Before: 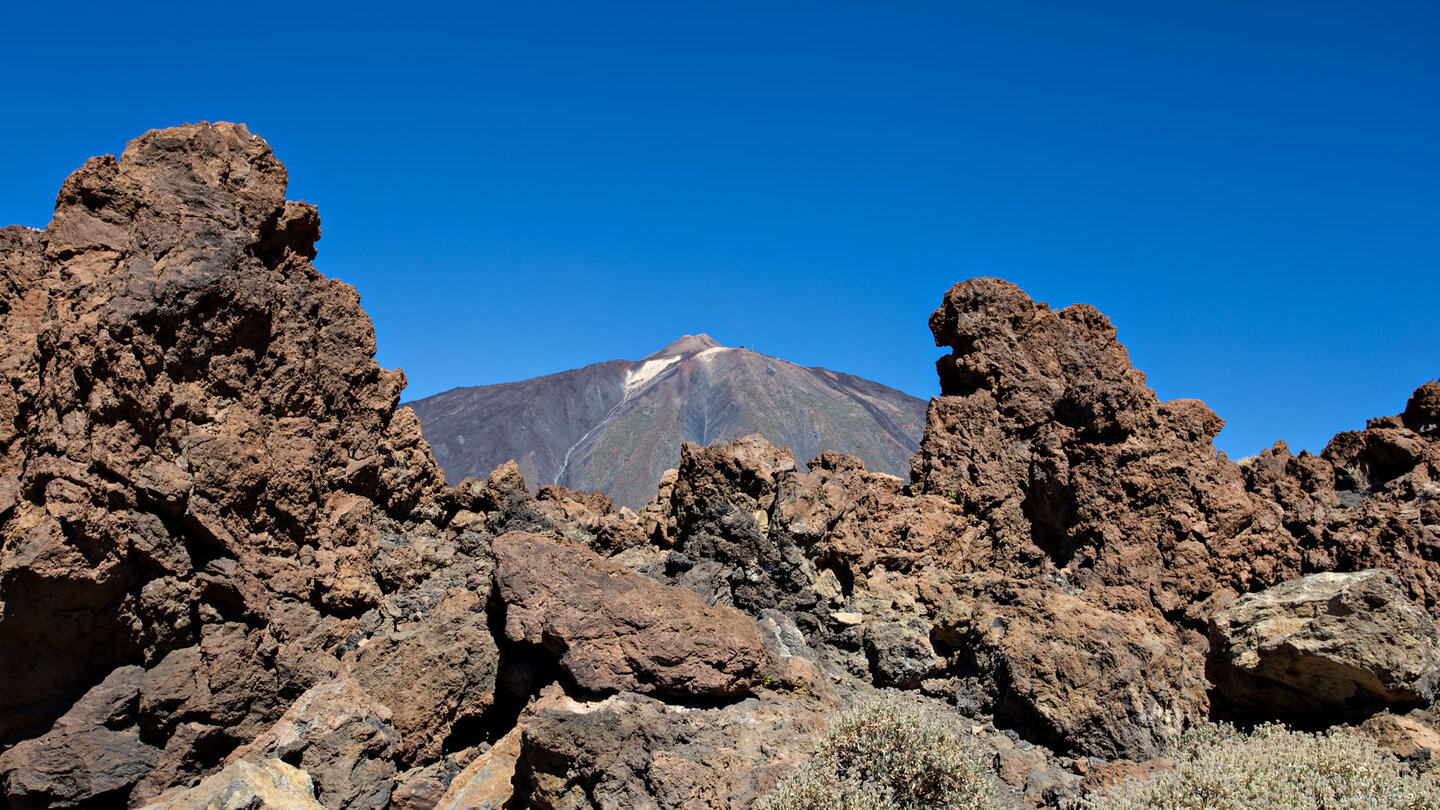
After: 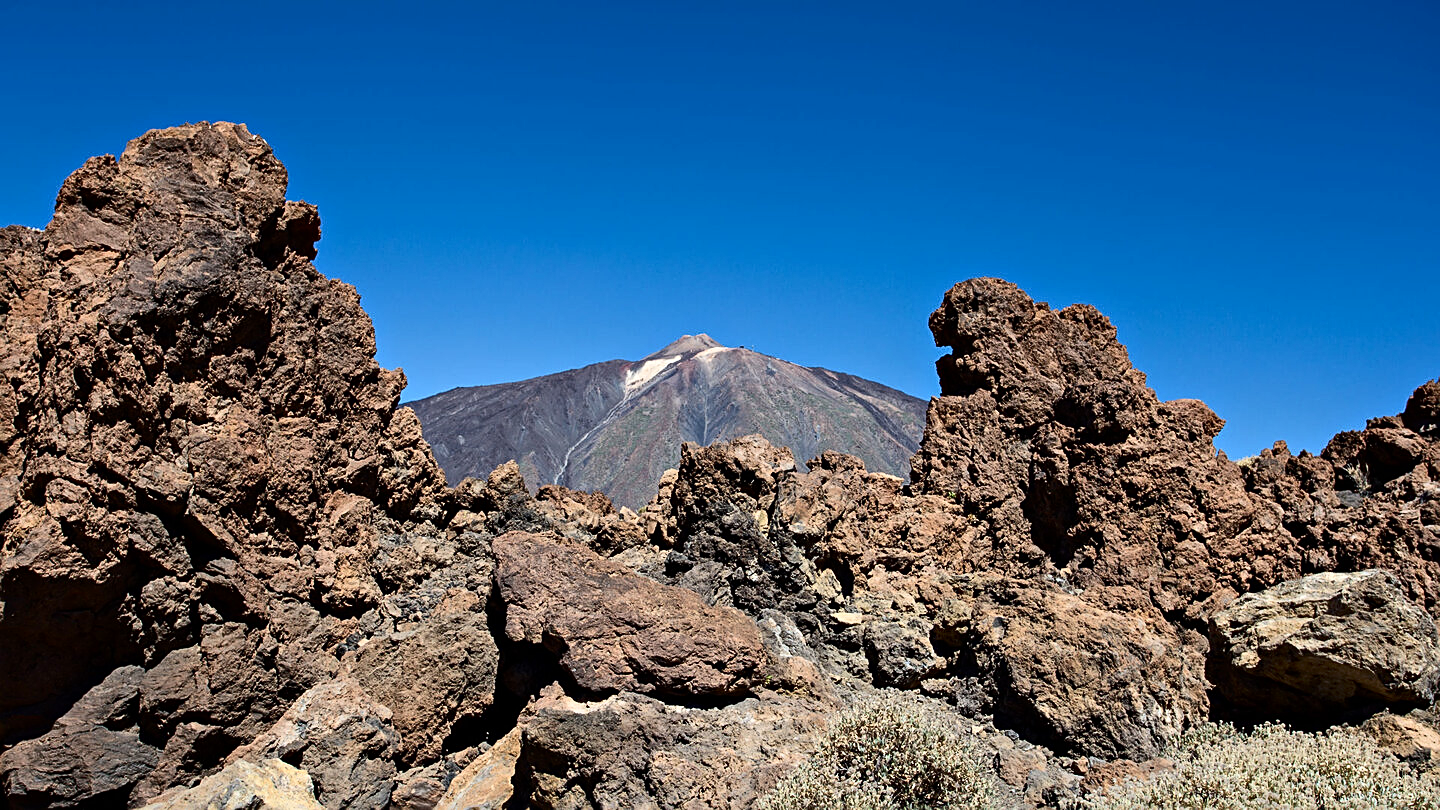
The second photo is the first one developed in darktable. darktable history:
sharpen: on, module defaults
contrast brightness saturation: contrast 0.217
